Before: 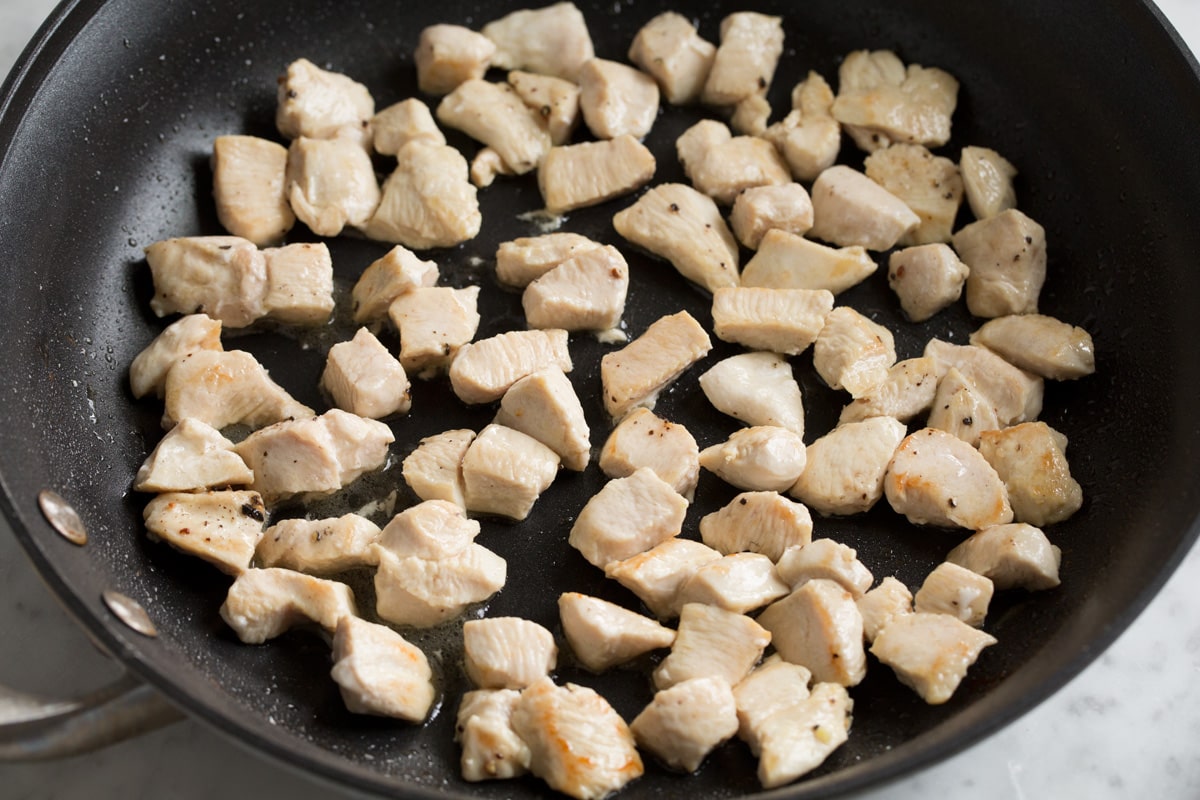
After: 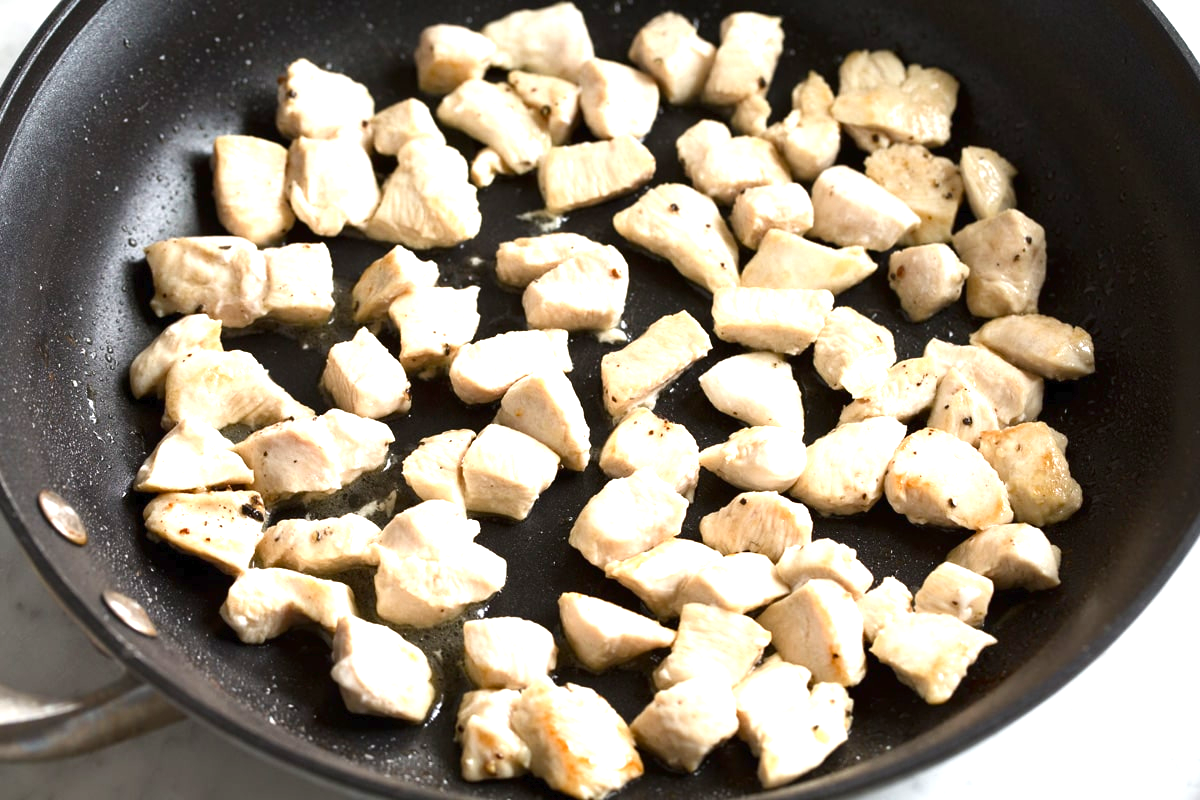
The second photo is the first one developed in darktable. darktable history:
color balance rgb: shadows lift › hue 87.24°, perceptual saturation grading › global saturation 0.82%, perceptual saturation grading › highlights -31.556%, perceptual saturation grading › mid-tones 5.82%, perceptual saturation grading › shadows 18.971%, perceptual brilliance grading › global brilliance 25.001%, global vibrance 15.204%
exposure: exposure 0.202 EV, compensate highlight preservation false
tone curve: curves: ch0 [(0, 0) (0.003, 0.014) (0.011, 0.019) (0.025, 0.029) (0.044, 0.047) (0.069, 0.071) (0.1, 0.101) (0.136, 0.131) (0.177, 0.166) (0.224, 0.212) (0.277, 0.263) (0.335, 0.32) (0.399, 0.387) (0.468, 0.459) (0.543, 0.541) (0.623, 0.626) (0.709, 0.717) (0.801, 0.813) (0.898, 0.909) (1, 1)], color space Lab, linked channels, preserve colors none
